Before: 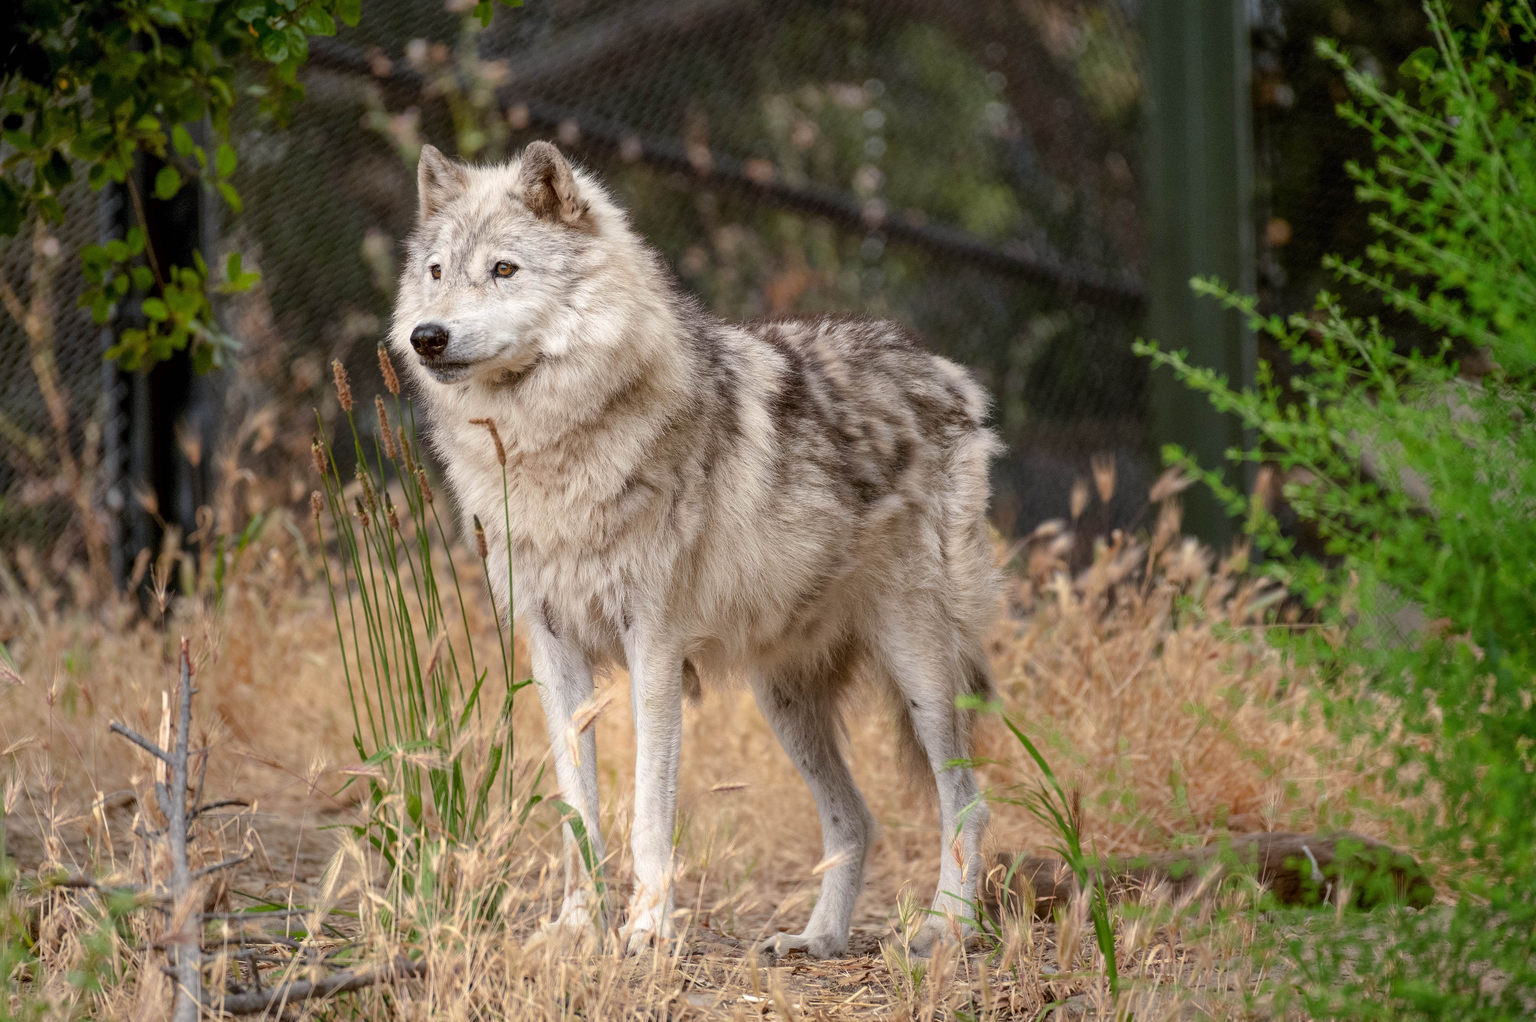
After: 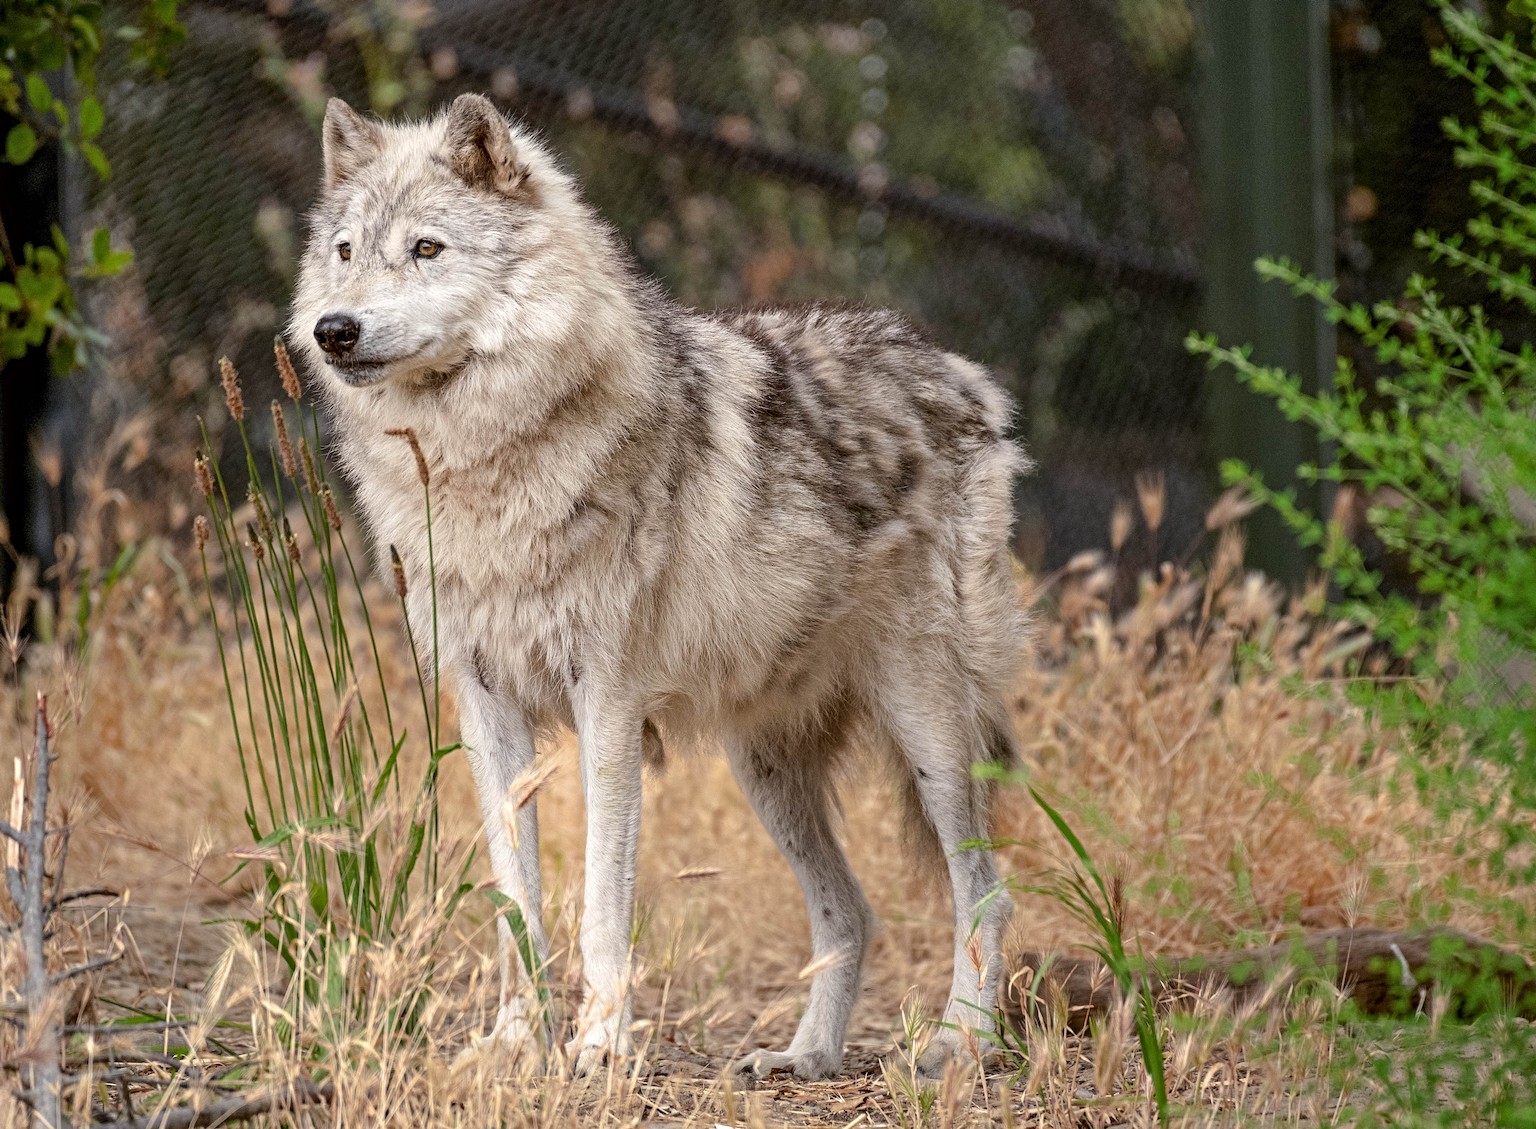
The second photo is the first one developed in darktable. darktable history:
crop: left 9.807%, top 6.259%, right 7.334%, bottom 2.177%
contrast equalizer: y [[0.5, 0.501, 0.525, 0.597, 0.58, 0.514], [0.5 ×6], [0.5 ×6], [0 ×6], [0 ×6]]
